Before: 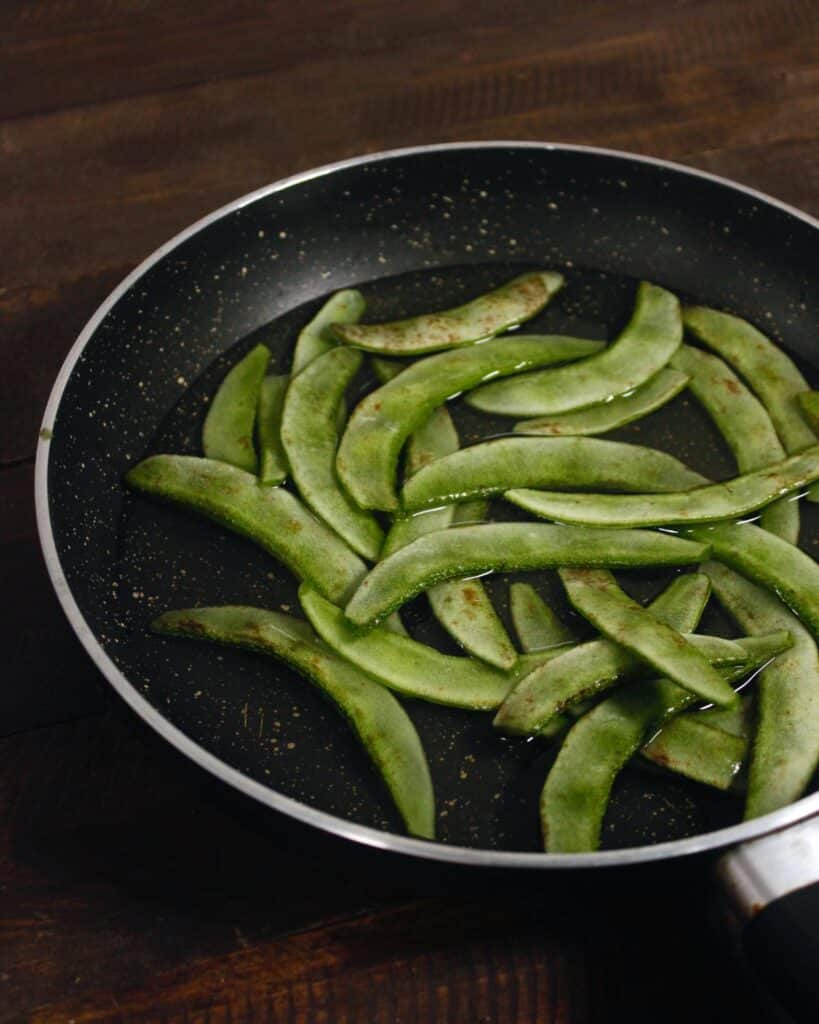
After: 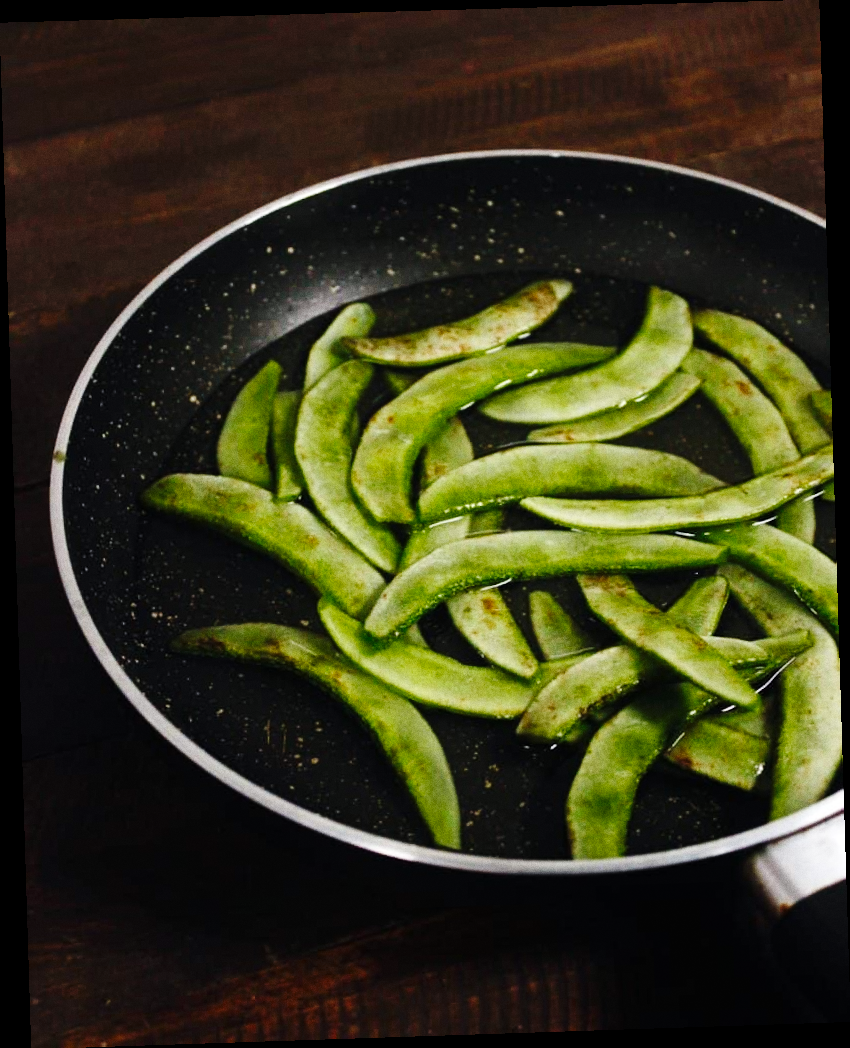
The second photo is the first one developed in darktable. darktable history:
base curve: curves: ch0 [(0, 0) (0.036, 0.025) (0.121, 0.166) (0.206, 0.329) (0.605, 0.79) (1, 1)], preserve colors none
rotate and perspective: rotation -1.77°, lens shift (horizontal) 0.004, automatic cropping off
grain: coarseness 0.09 ISO
